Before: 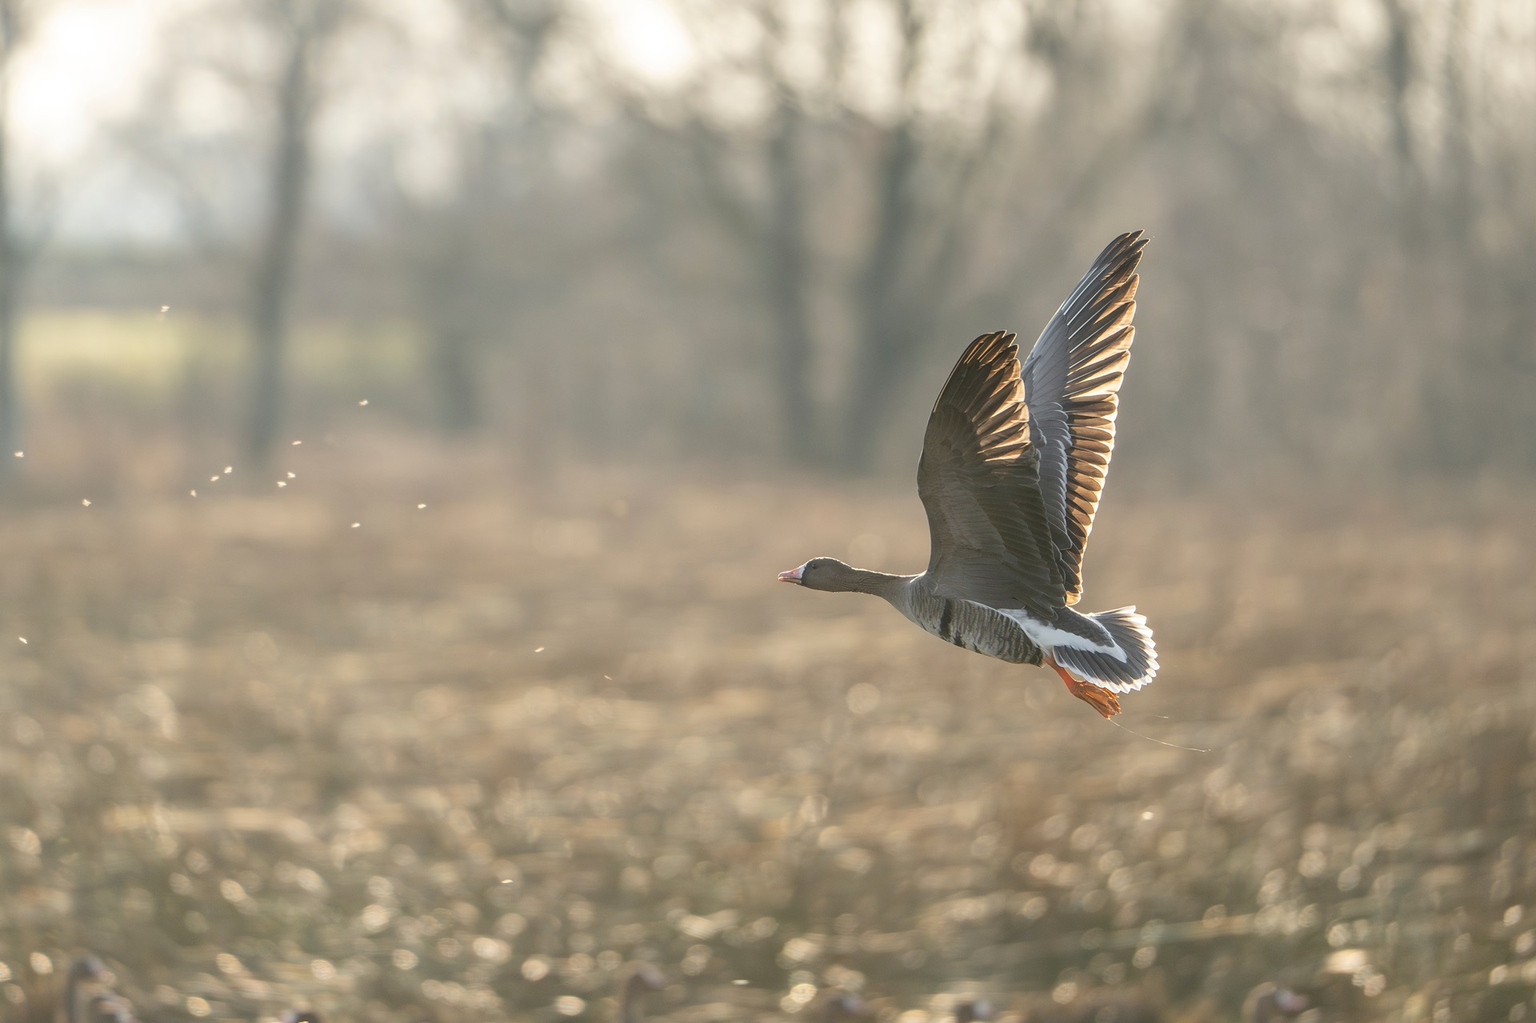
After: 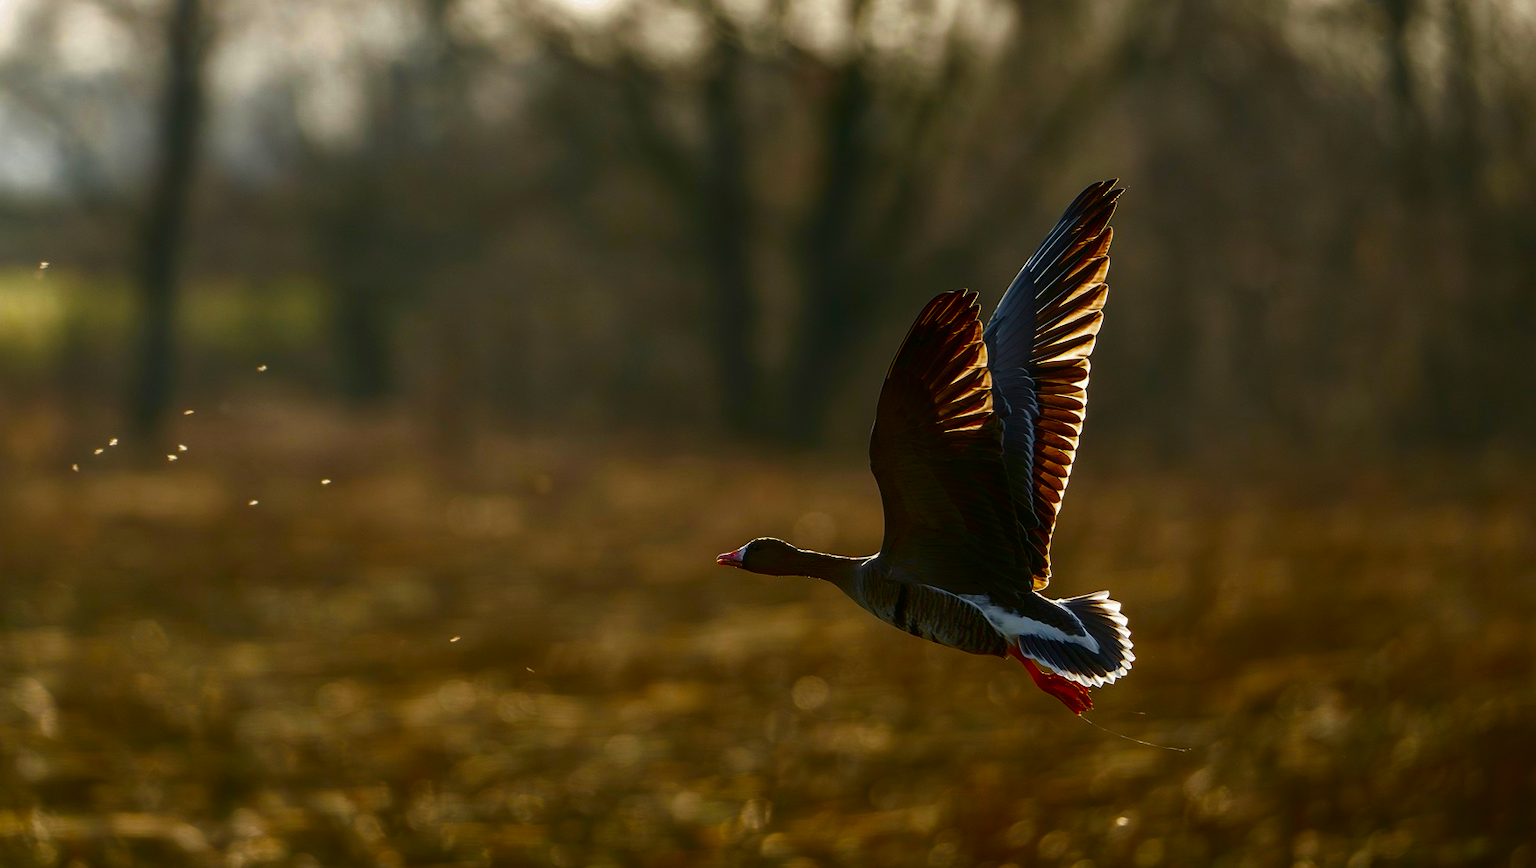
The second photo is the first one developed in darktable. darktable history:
contrast brightness saturation: brightness -1, saturation 1
crop: left 8.155%, top 6.611%, bottom 15.385%
